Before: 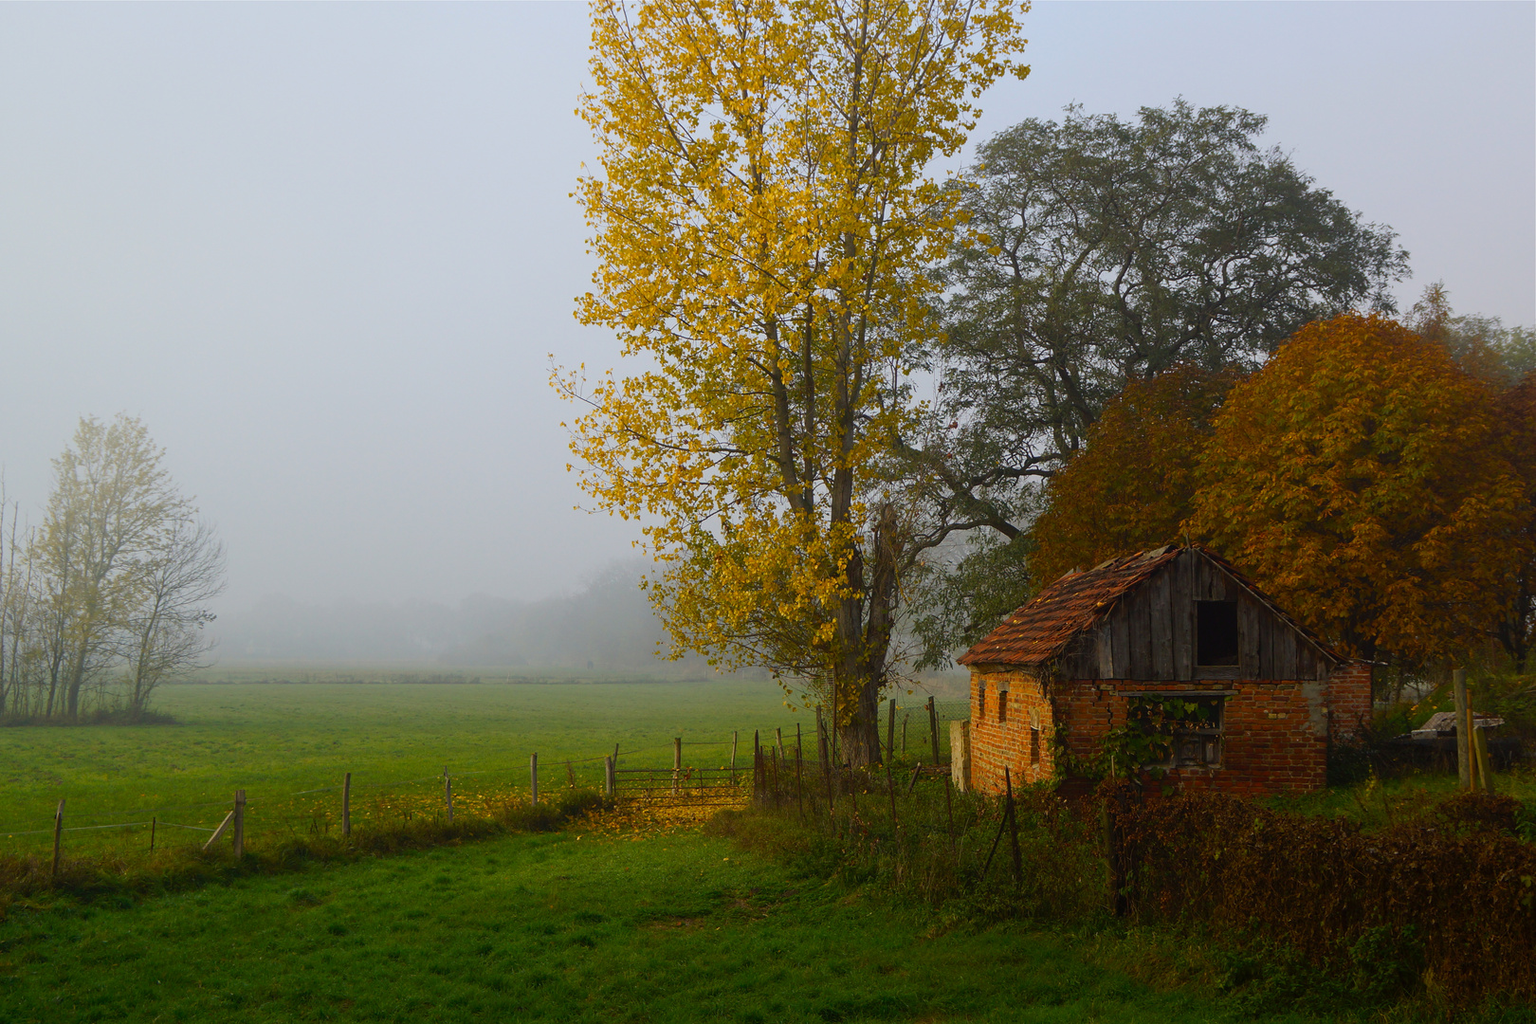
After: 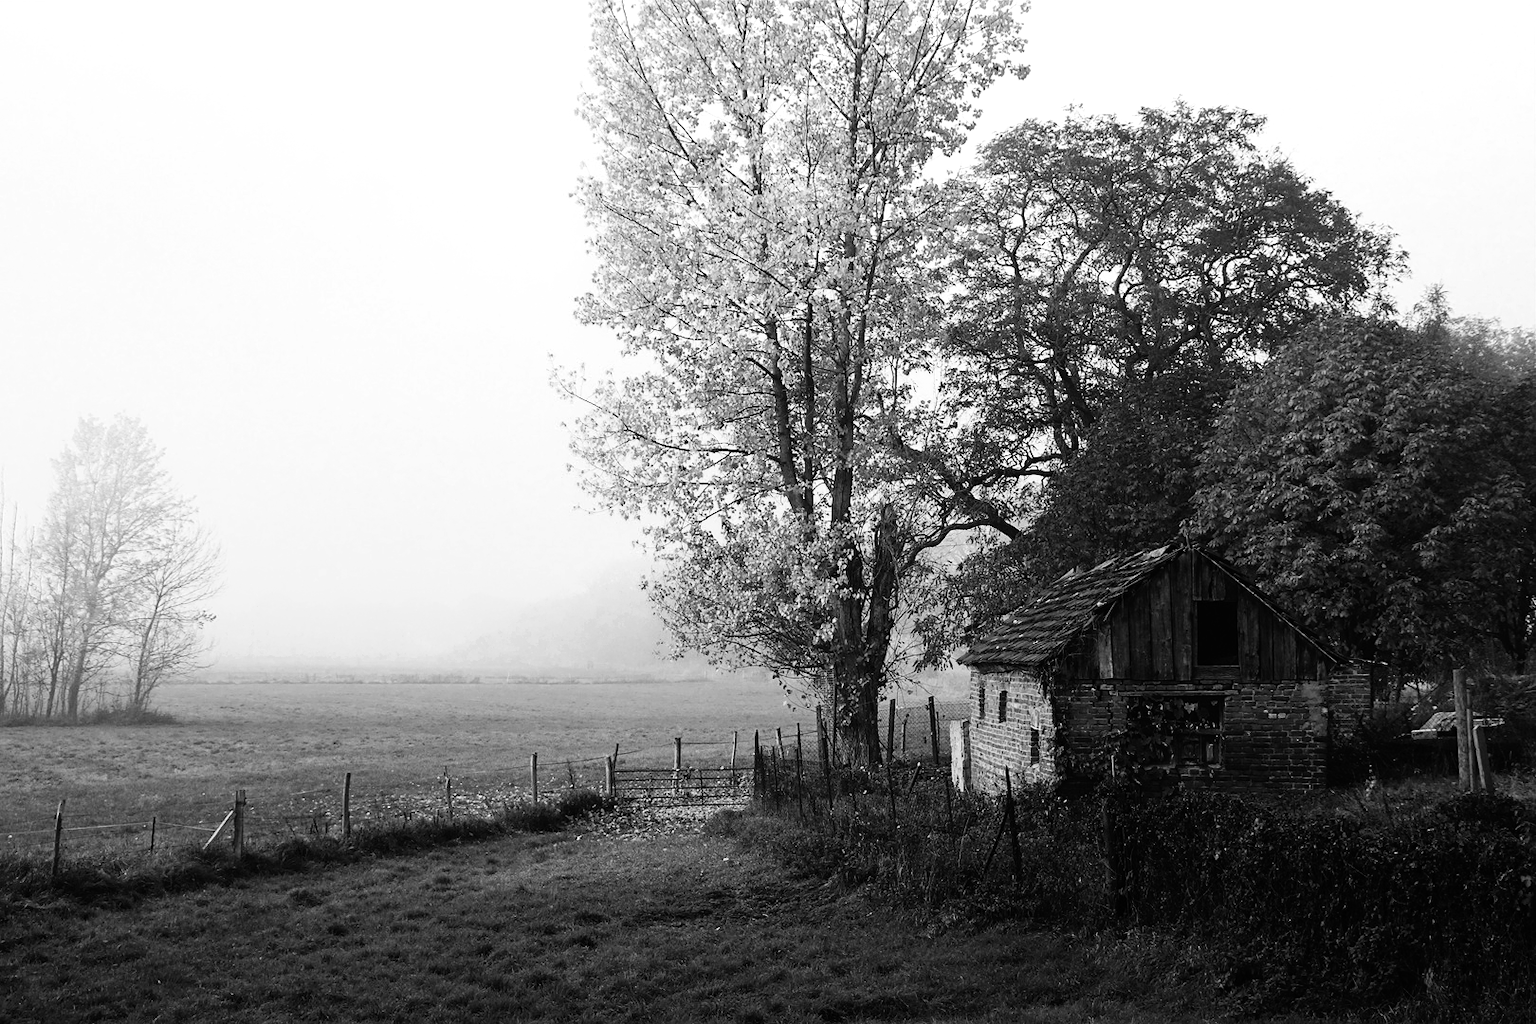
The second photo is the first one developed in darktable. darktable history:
color balance rgb: shadows lift › chroma 1%, shadows lift › hue 113°, highlights gain › chroma 0.2%, highlights gain › hue 333°, perceptual saturation grading › global saturation 20%, perceptual saturation grading › highlights -25%, perceptual saturation grading › shadows 25%, contrast -10%
color zones: curves: ch0 [(0, 0.5) (0.125, 0.4) (0.25, 0.5) (0.375, 0.4) (0.5, 0.4) (0.625, 0.6) (0.75, 0.6) (0.875, 0.5)]; ch1 [(0, 0.4) (0.125, 0.5) (0.25, 0.4) (0.375, 0.4) (0.5, 0.4) (0.625, 0.4) (0.75, 0.5) (0.875, 0.4)]; ch2 [(0, 0.6) (0.125, 0.5) (0.25, 0.5) (0.375, 0.6) (0.5, 0.6) (0.625, 0.5) (0.75, 0.5) (0.875, 0.5)]
denoise (profiled): strength 1.2, preserve shadows 0, a [-1, 0, 0], y [[0.5 ×7] ×4, [0 ×7], [0.5 ×7]], compensate highlight preservation false
monochrome: on, module defaults
rgb curve: curves: ch0 [(0, 0) (0.21, 0.15) (0.24, 0.21) (0.5, 0.75) (0.75, 0.96) (0.89, 0.99) (1, 1)]; ch1 [(0, 0.02) (0.21, 0.13) (0.25, 0.2) (0.5, 0.67) (0.75, 0.9) (0.89, 0.97) (1, 1)]; ch2 [(0, 0.02) (0.21, 0.13) (0.25, 0.2) (0.5, 0.67) (0.75, 0.9) (0.89, 0.97) (1, 1)], compensate middle gray true
sharpen: amount 0.2
contrast equalizer: octaves 7, y [[0.6 ×6], [0.55 ×6], [0 ×6], [0 ×6], [0 ×6]], mix 0.15
